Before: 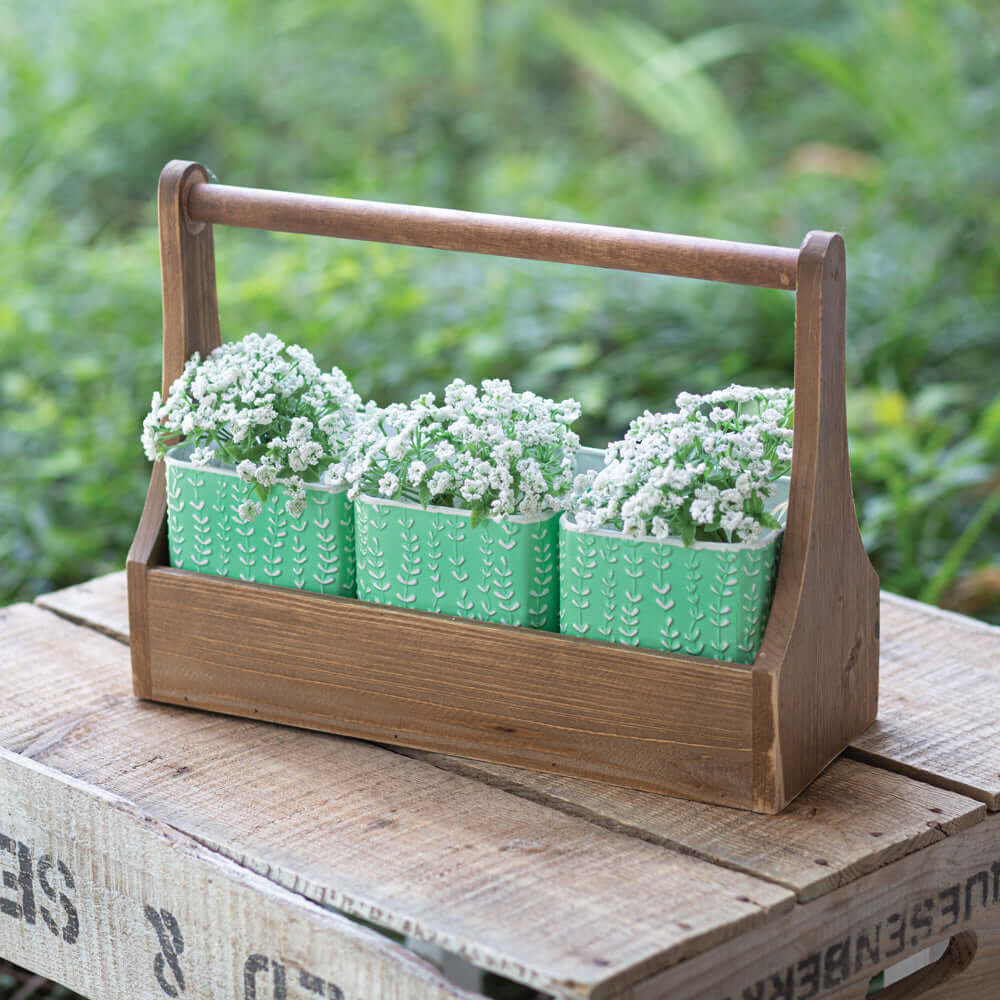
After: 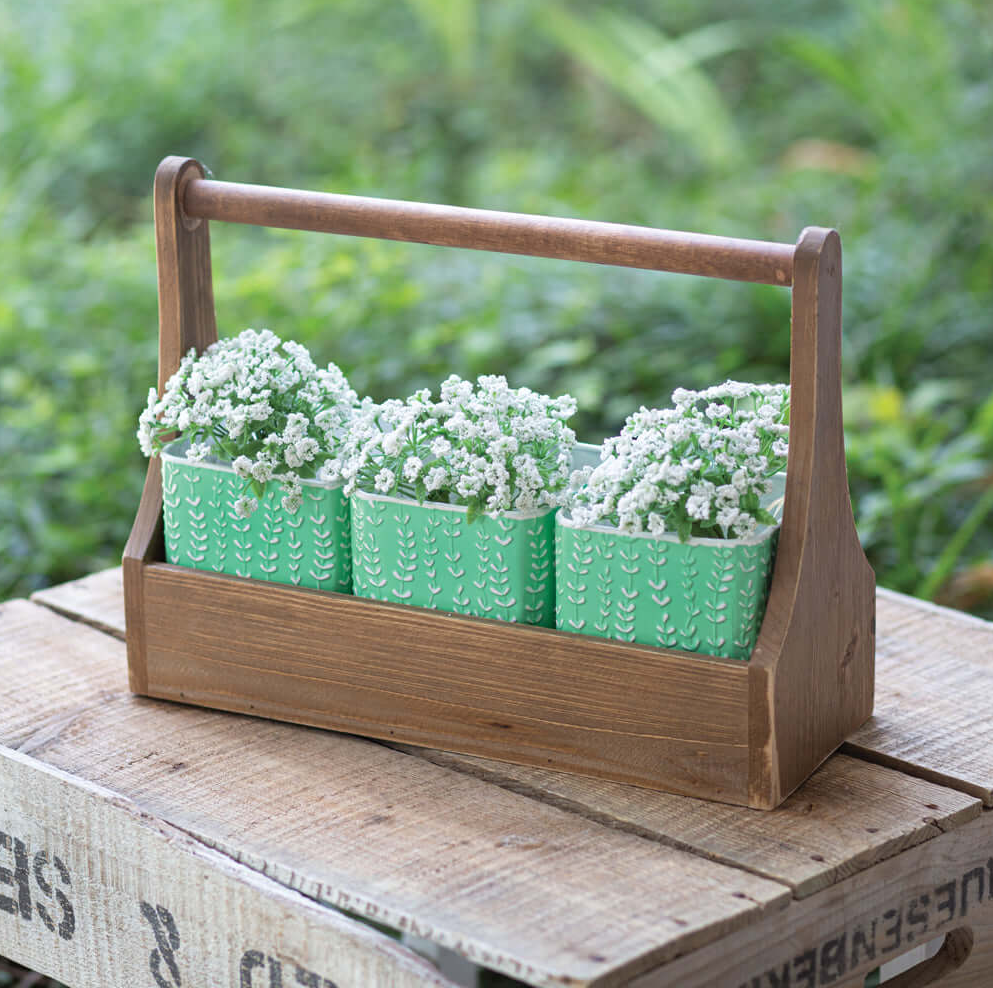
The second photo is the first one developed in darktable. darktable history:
crop: left 0.417%, top 0.481%, right 0.189%, bottom 0.636%
